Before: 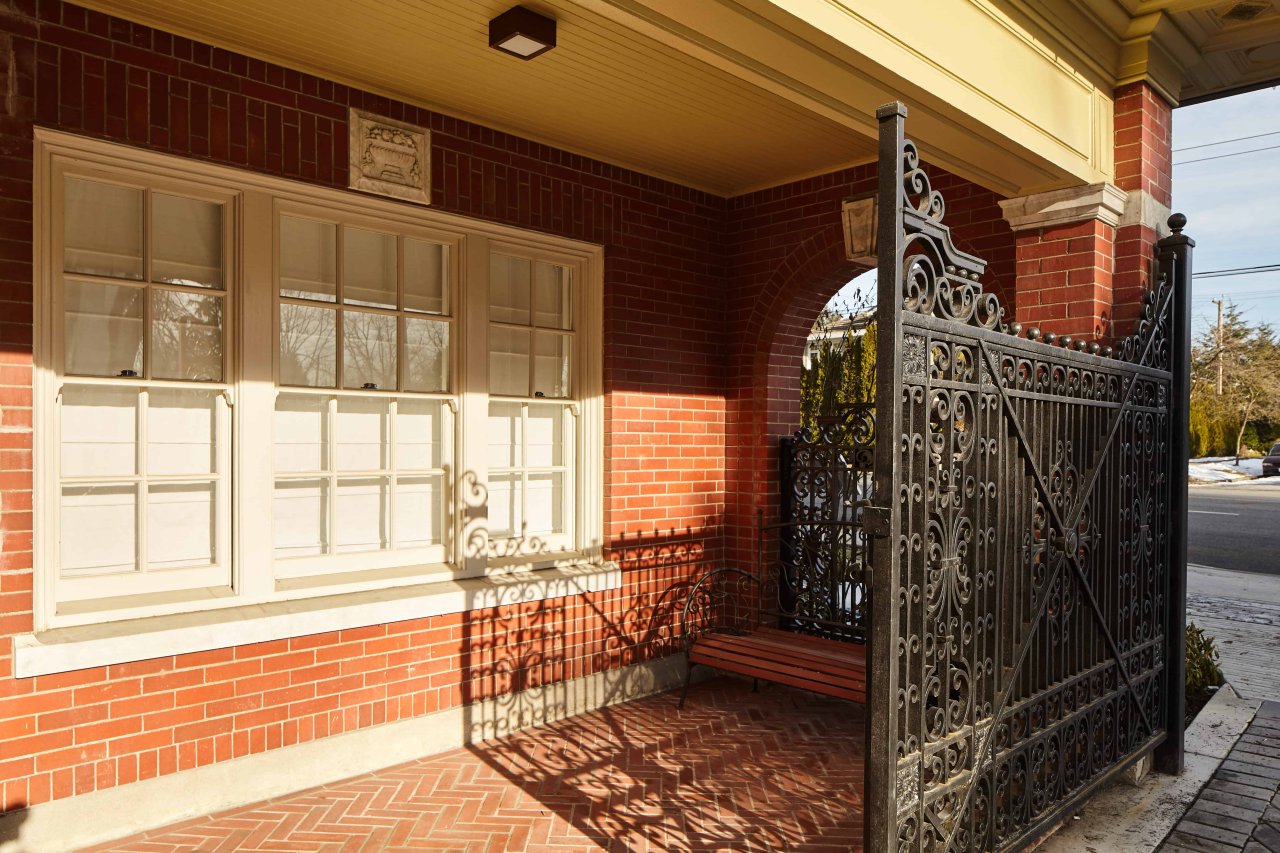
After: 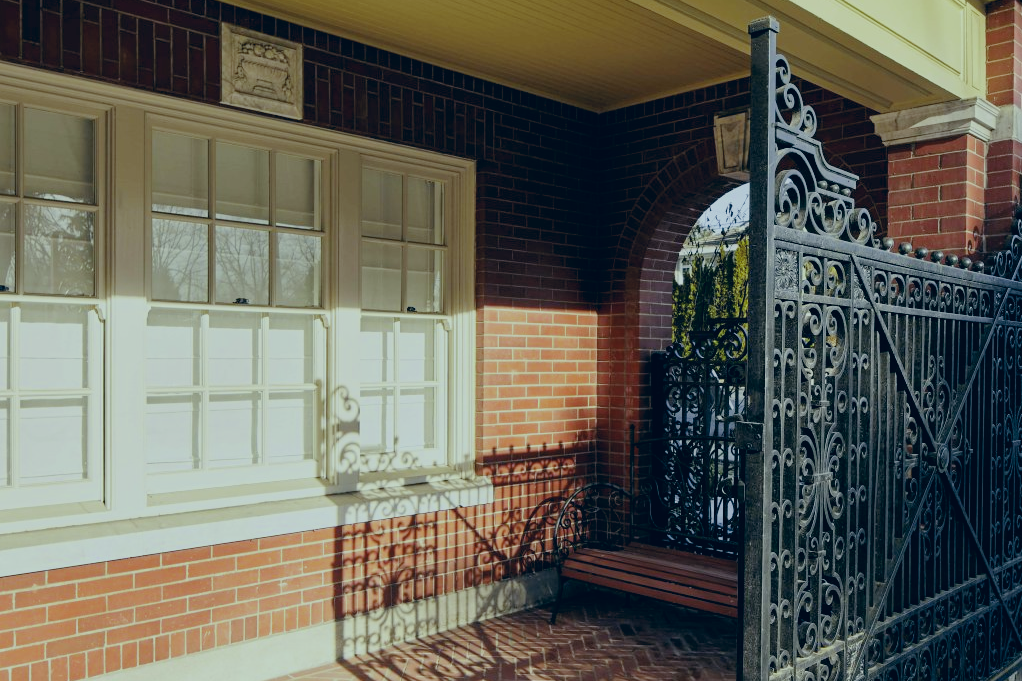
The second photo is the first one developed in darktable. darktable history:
white balance: red 0.948, green 1.02, blue 1.176
crop and rotate: left 10.071%, top 10.071%, right 10.02%, bottom 10.02%
color balance: mode lift, gamma, gain (sRGB), lift [0.997, 0.979, 1.021, 1.011], gamma [1, 1.084, 0.916, 0.998], gain [1, 0.87, 1.13, 1.101], contrast 4.55%, contrast fulcrum 38.24%, output saturation 104.09%
filmic rgb: black relative exposure -6.59 EV, white relative exposure 4.71 EV, hardness 3.13, contrast 0.805
color correction: highlights a* 10.32, highlights b* 14.66, shadows a* -9.59, shadows b* -15.02
